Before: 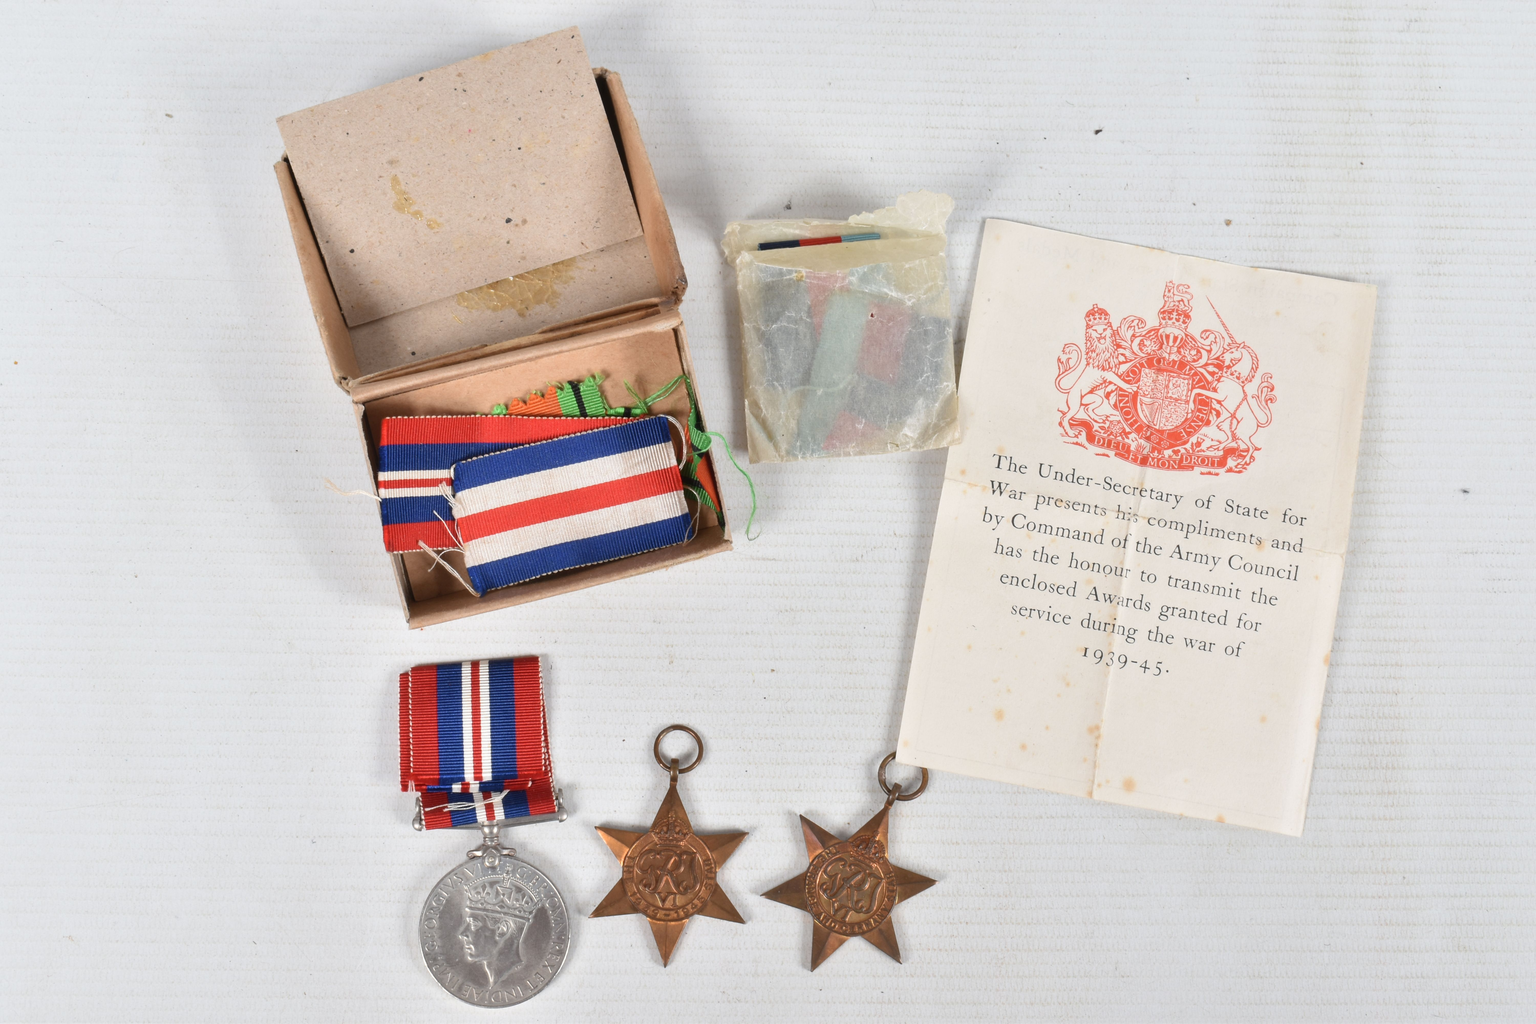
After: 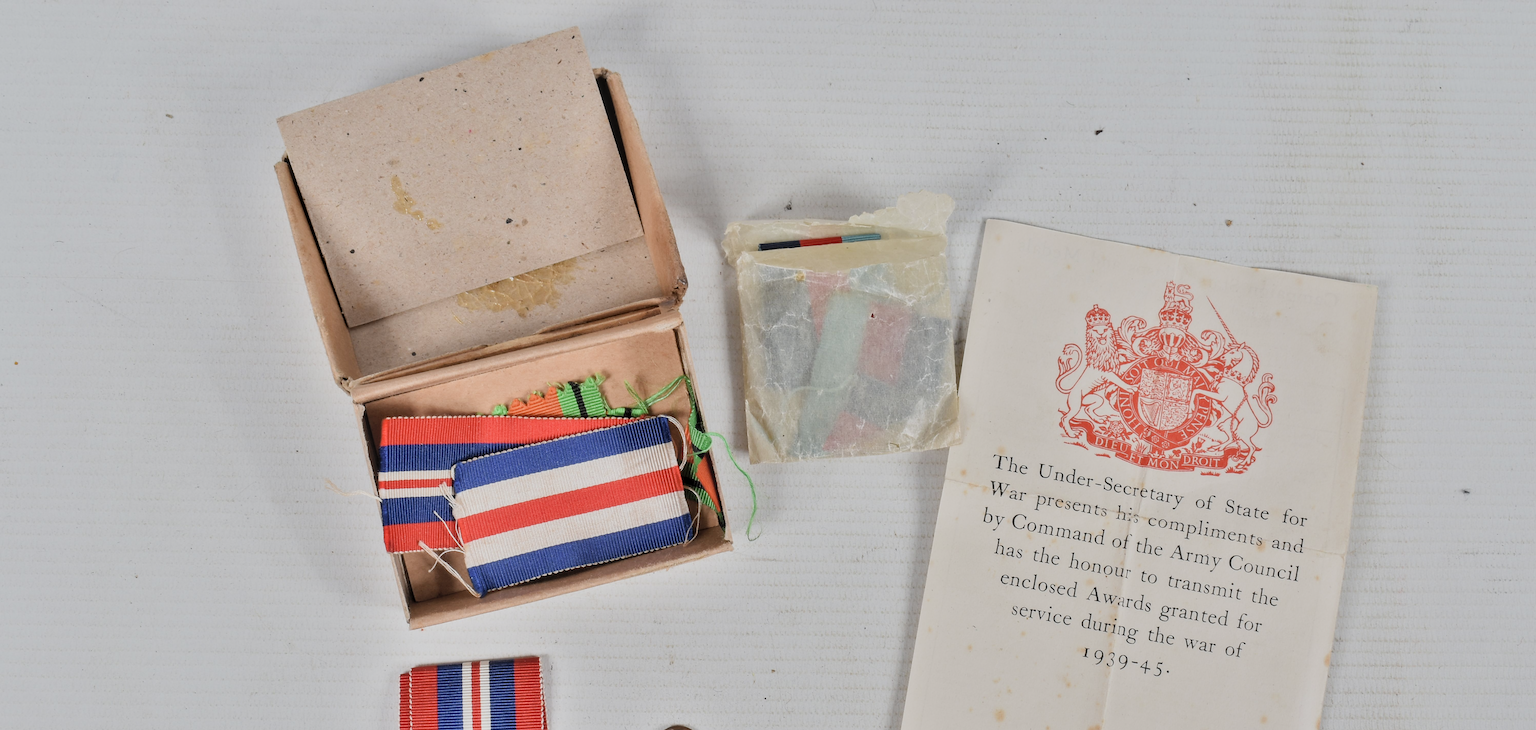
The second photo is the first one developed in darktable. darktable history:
contrast brightness saturation: brightness 0.142
crop: right 0%, bottom 28.679%
sharpen: on, module defaults
local contrast: on, module defaults
filmic rgb: black relative exposure -7.65 EV, white relative exposure 4.56 EV, threshold 3 EV, hardness 3.61, enable highlight reconstruction true
shadows and highlights: shadows 58.54, soften with gaussian
